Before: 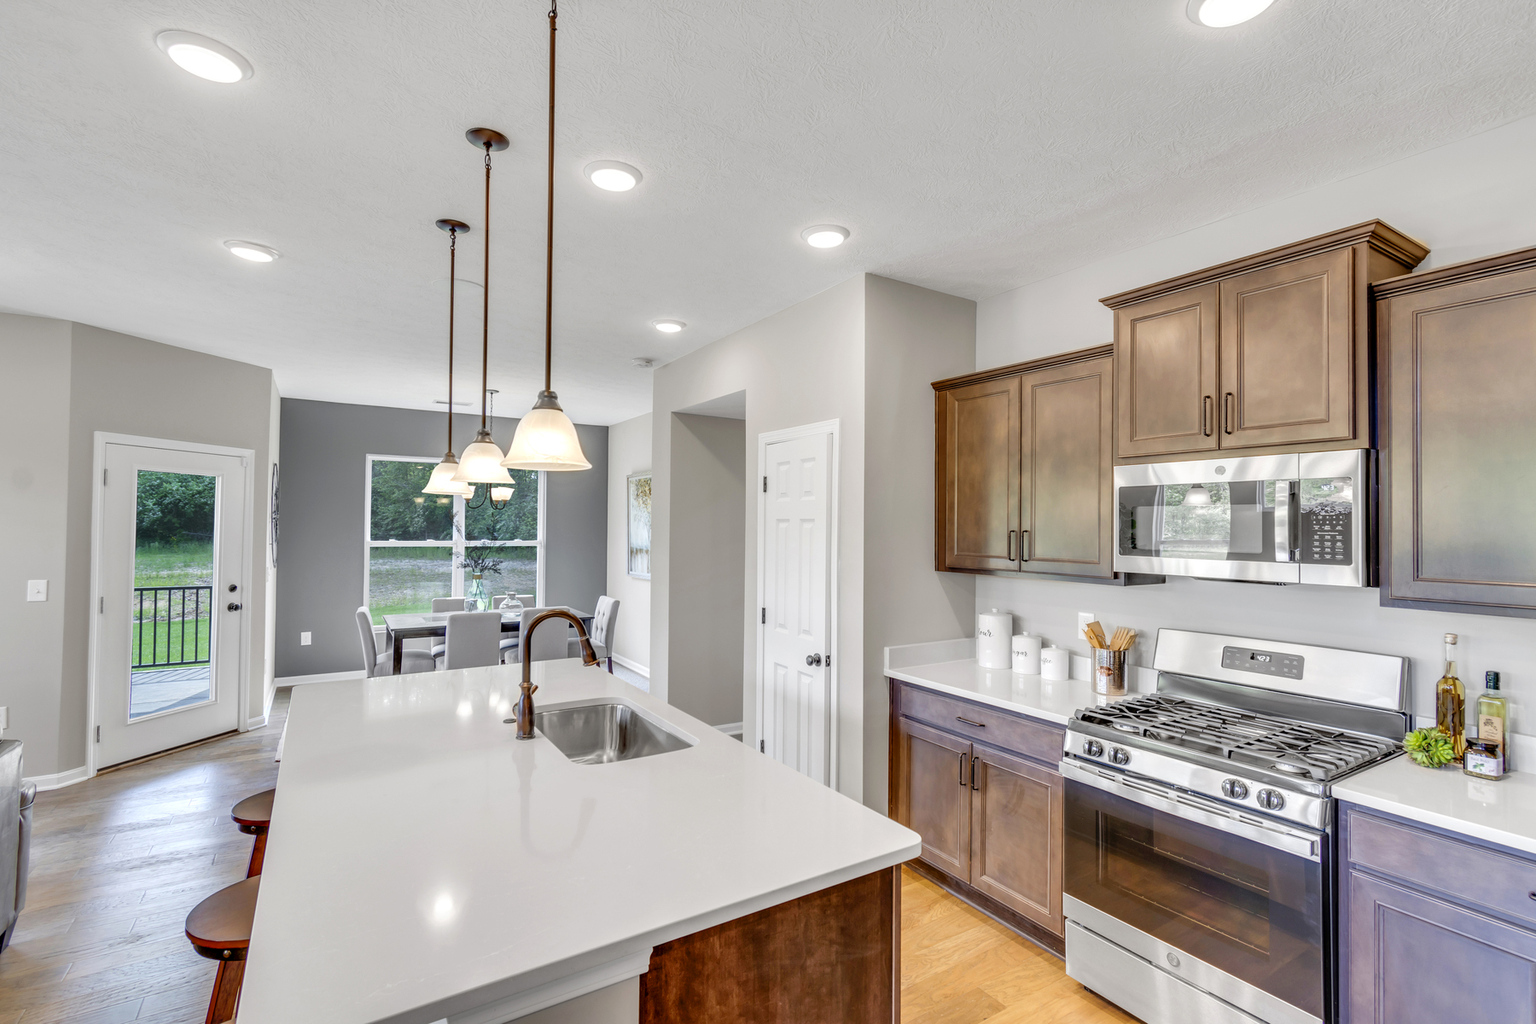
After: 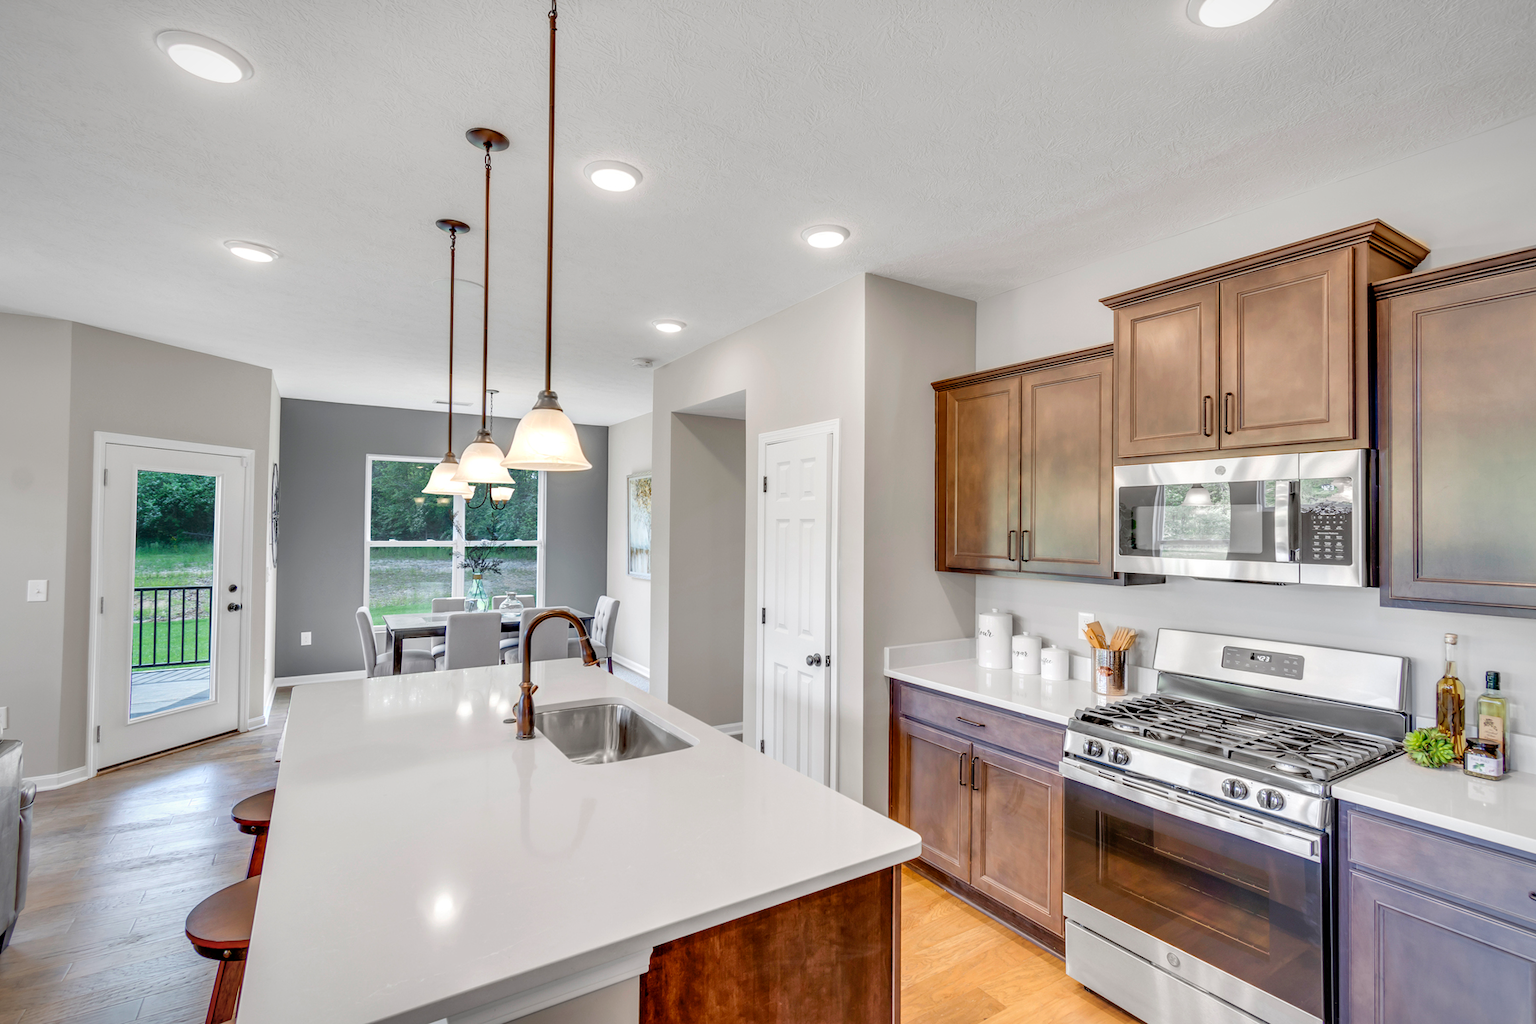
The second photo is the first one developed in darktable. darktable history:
vignetting: fall-off start 85.4%, fall-off radius 80.21%, width/height ratio 1.215
